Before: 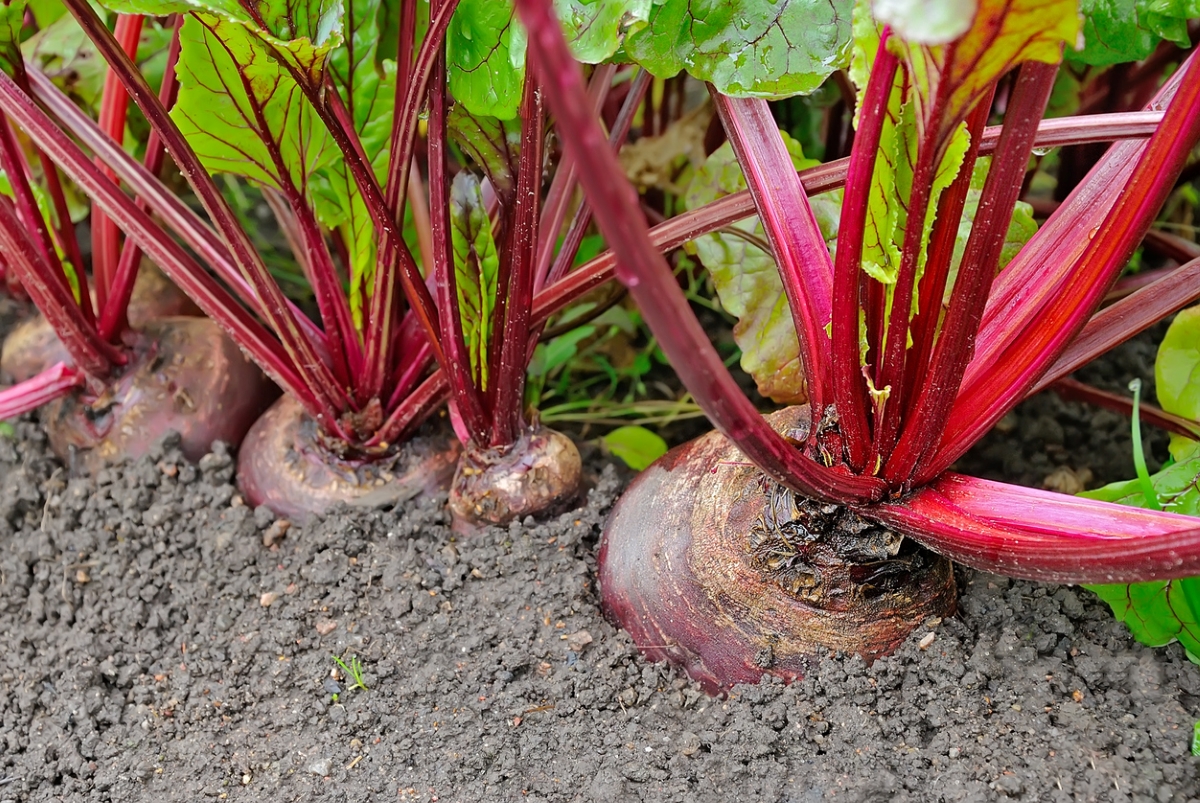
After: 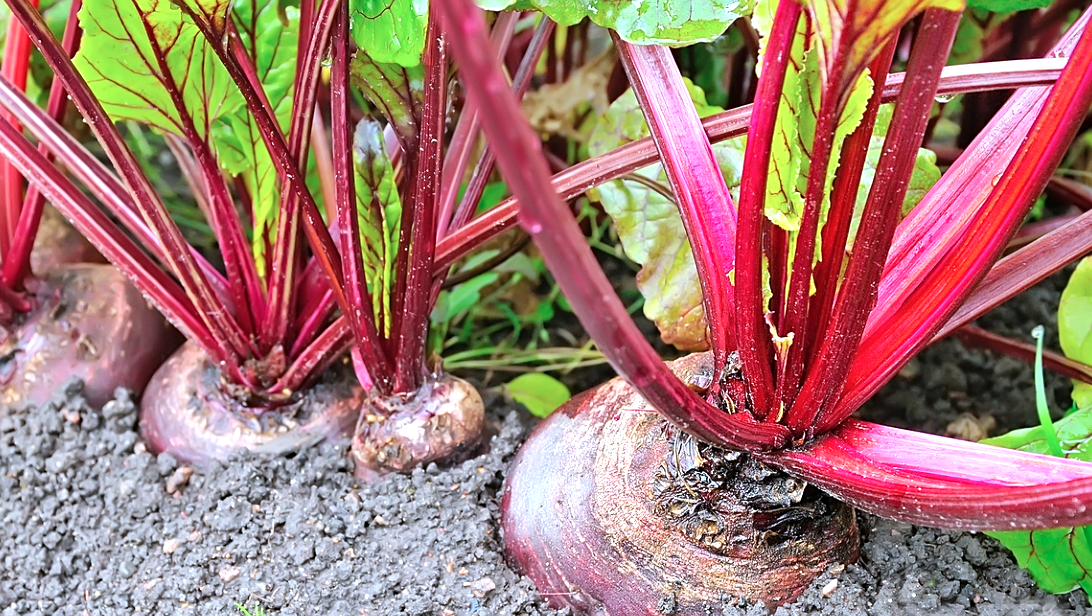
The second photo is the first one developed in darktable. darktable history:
exposure: black level correction 0, exposure 0.9 EV, compensate highlight preservation false
crop: left 8.155%, top 6.611%, bottom 15.385%
color correction: highlights a* -2.24, highlights b* -18.1
sharpen: amount 0.2
